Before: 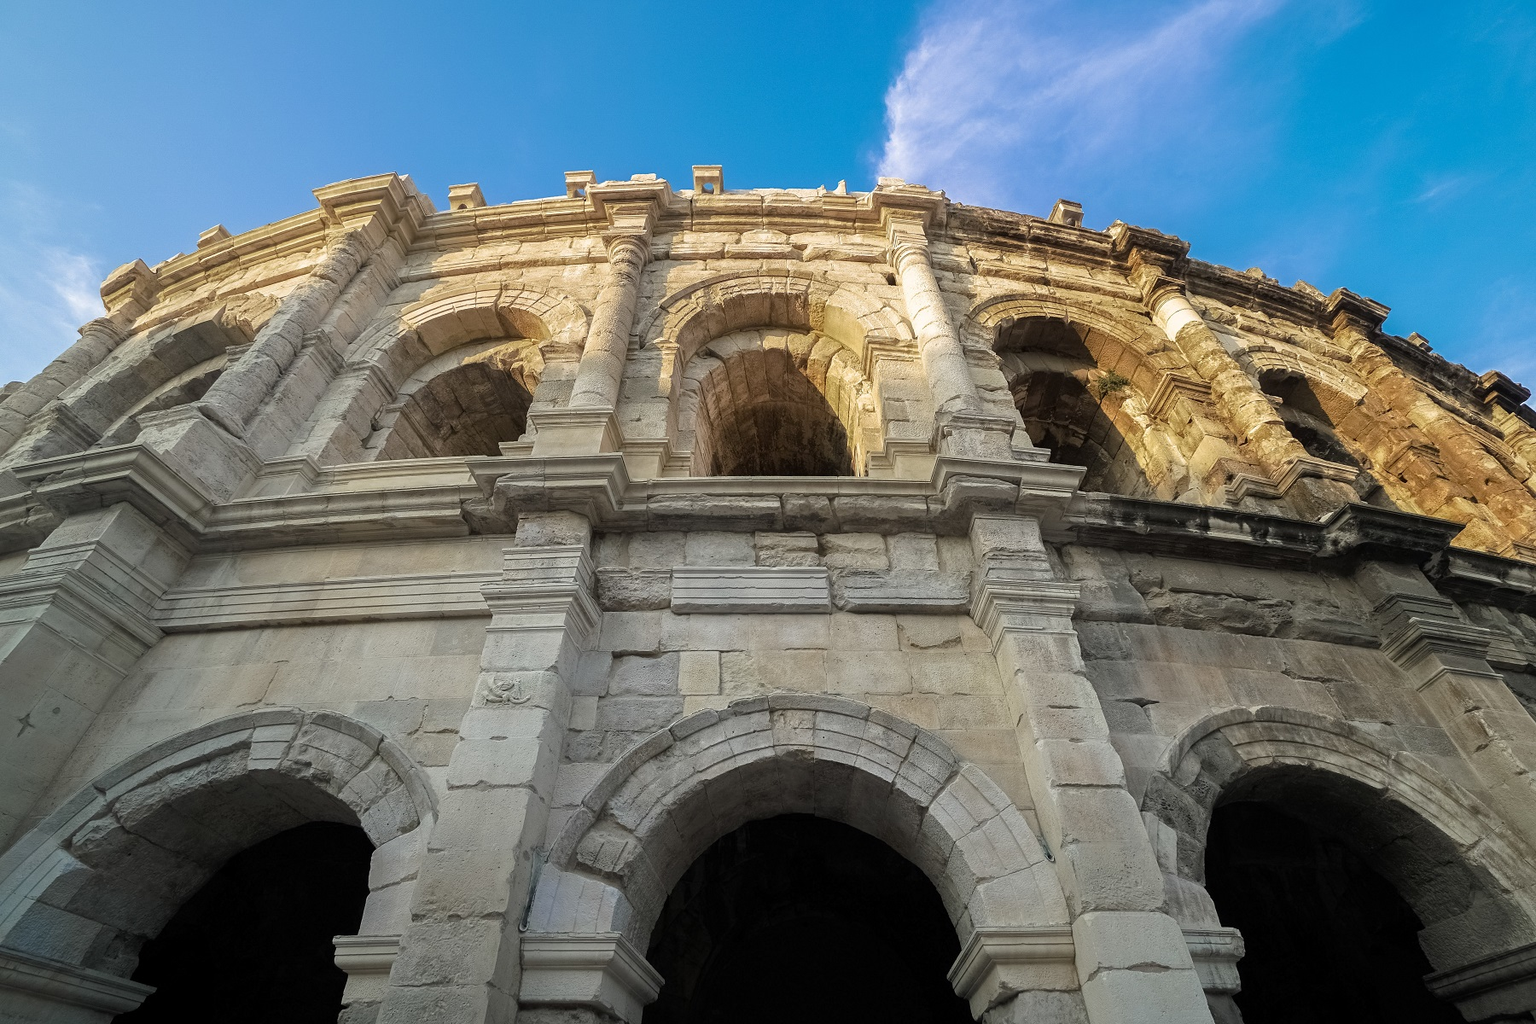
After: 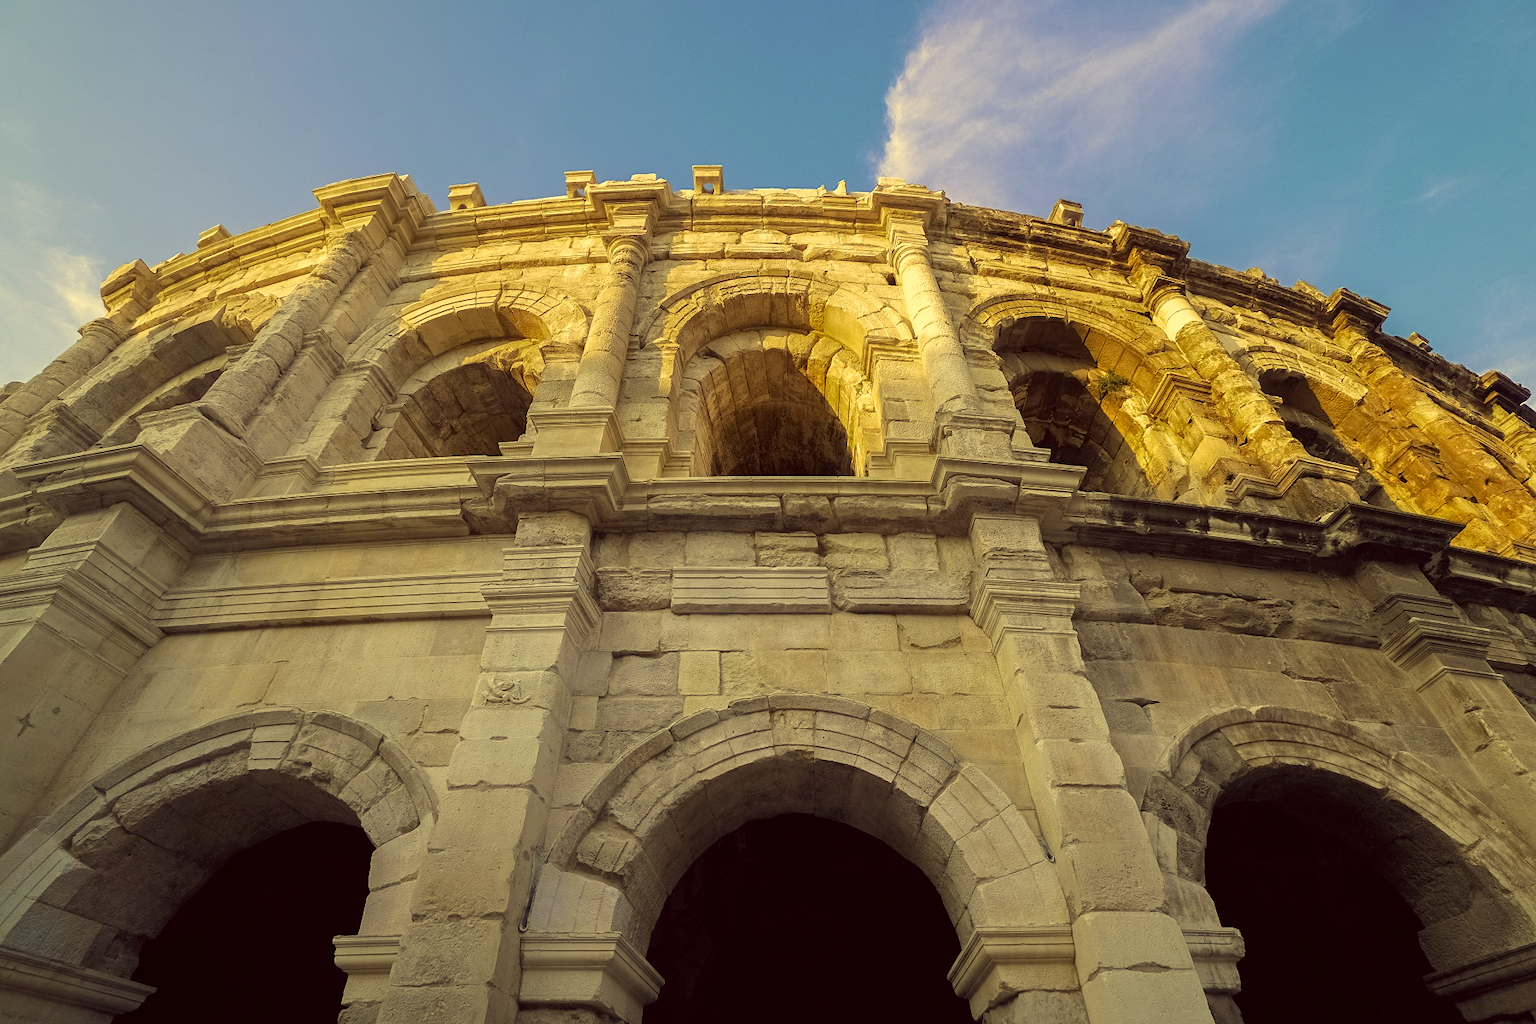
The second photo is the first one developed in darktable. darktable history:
color correction: highlights a* -0.465, highlights b* 39.75, shadows a* 9.4, shadows b* -0.378
